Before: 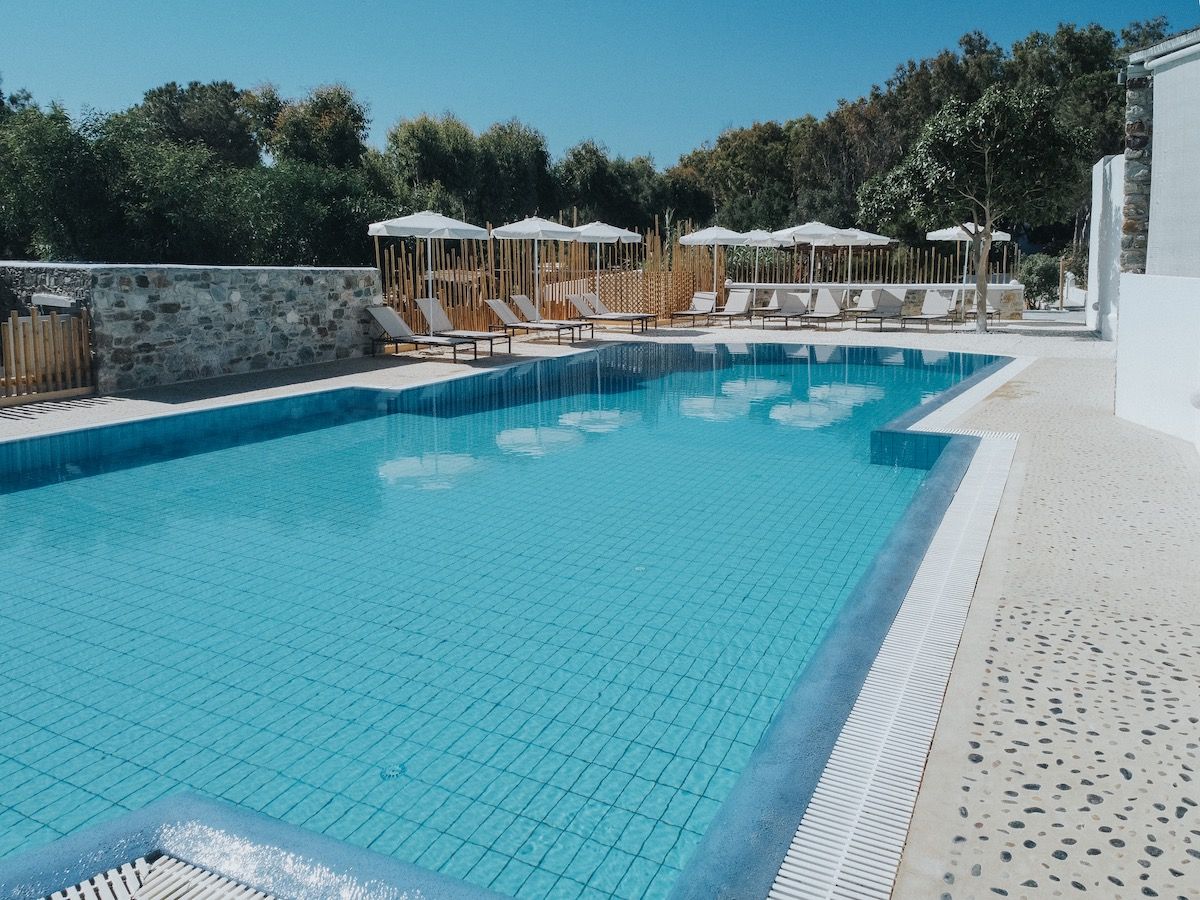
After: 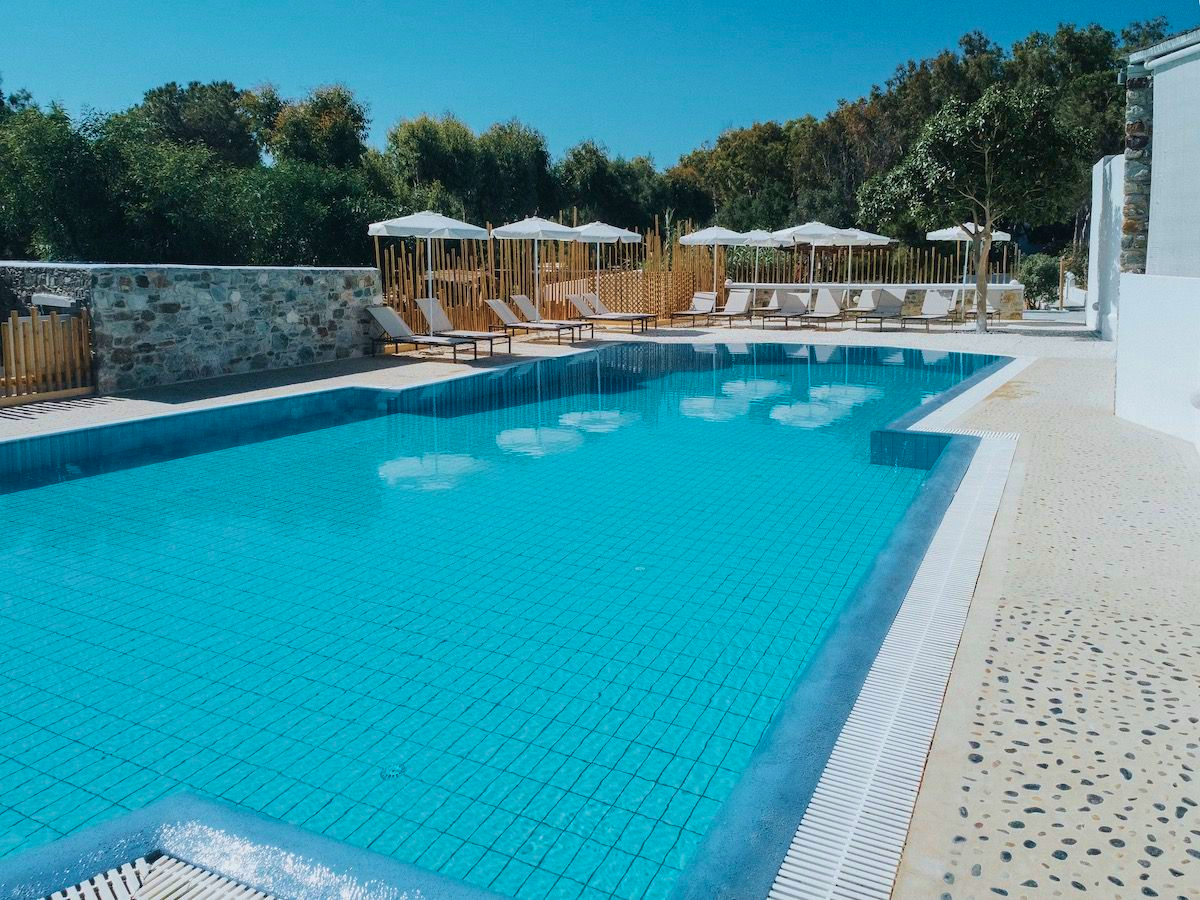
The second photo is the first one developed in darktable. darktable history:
velvia: strength 49.54%
contrast brightness saturation: contrast 0.039, saturation 0.067
